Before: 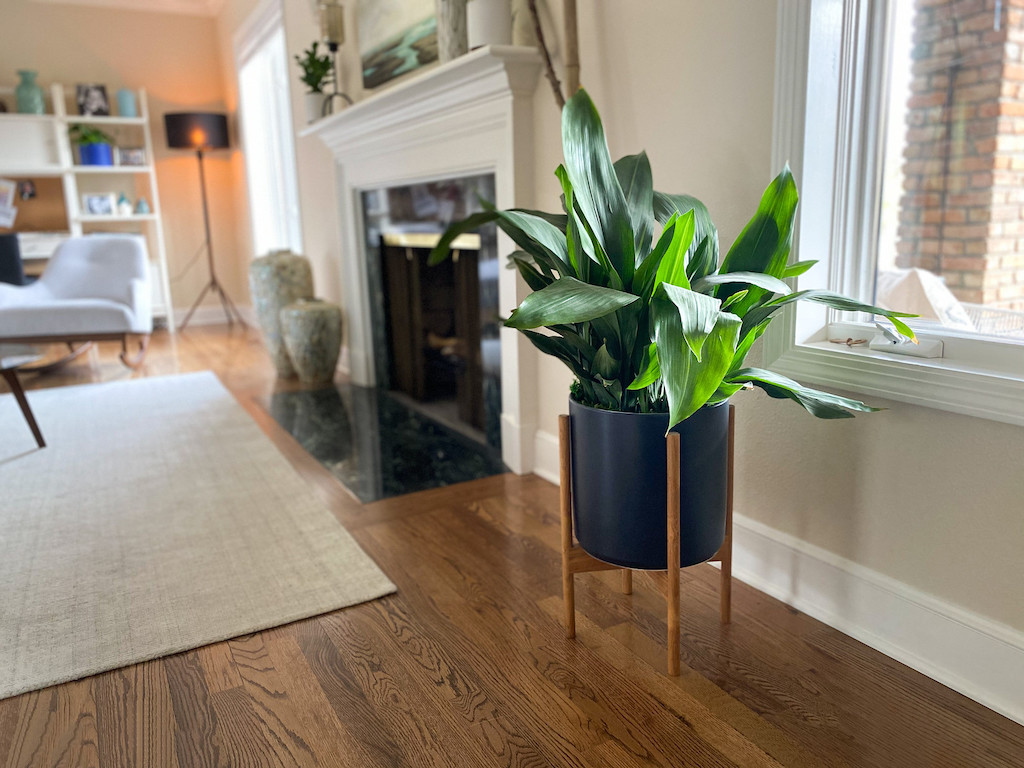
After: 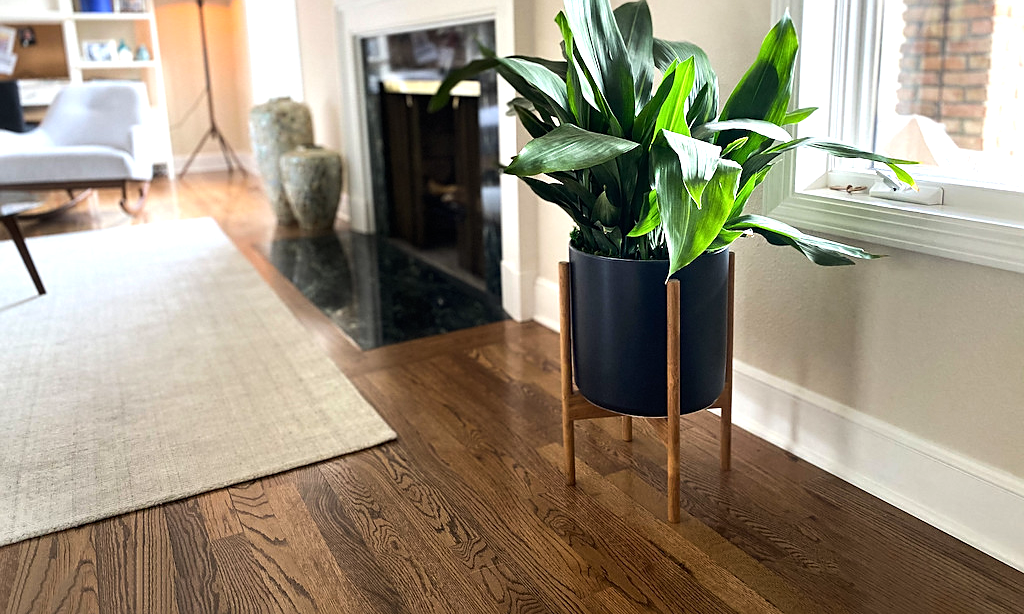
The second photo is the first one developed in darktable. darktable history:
tone equalizer: -8 EV -0.763 EV, -7 EV -0.711 EV, -6 EV -0.607 EV, -5 EV -0.364 EV, -3 EV 0.374 EV, -2 EV 0.6 EV, -1 EV 0.69 EV, +0 EV 0.73 EV, edges refinement/feathering 500, mask exposure compensation -1.57 EV, preserve details no
crop and rotate: top 19.934%
sharpen: radius 1.856, amount 0.395, threshold 1.417
